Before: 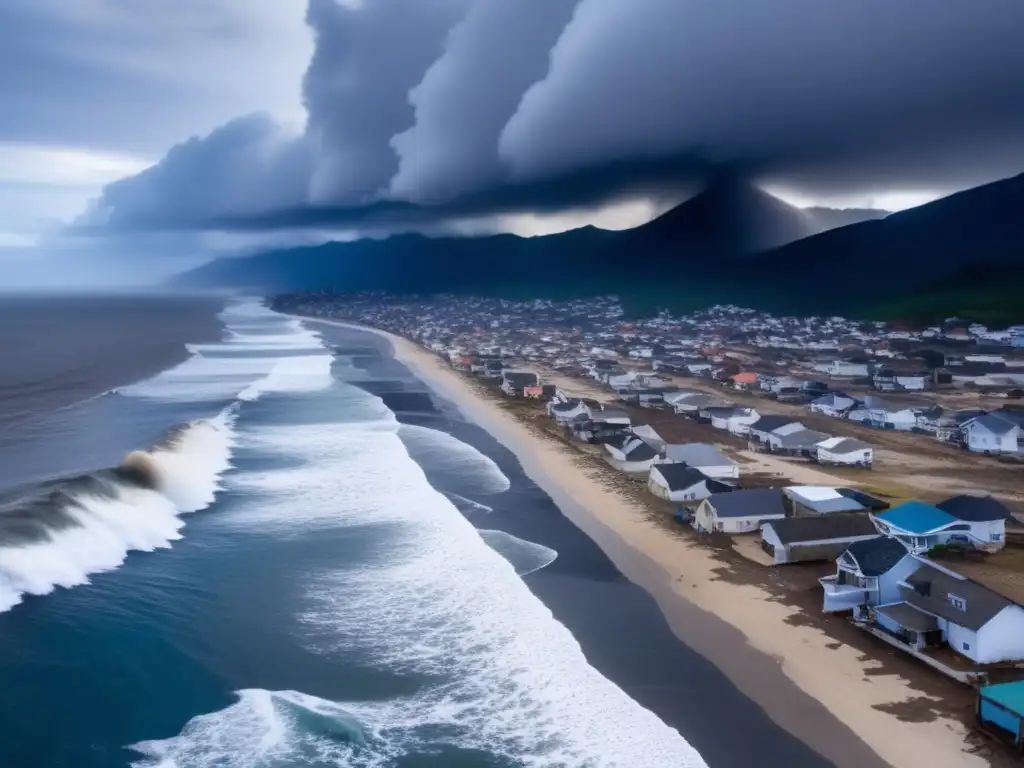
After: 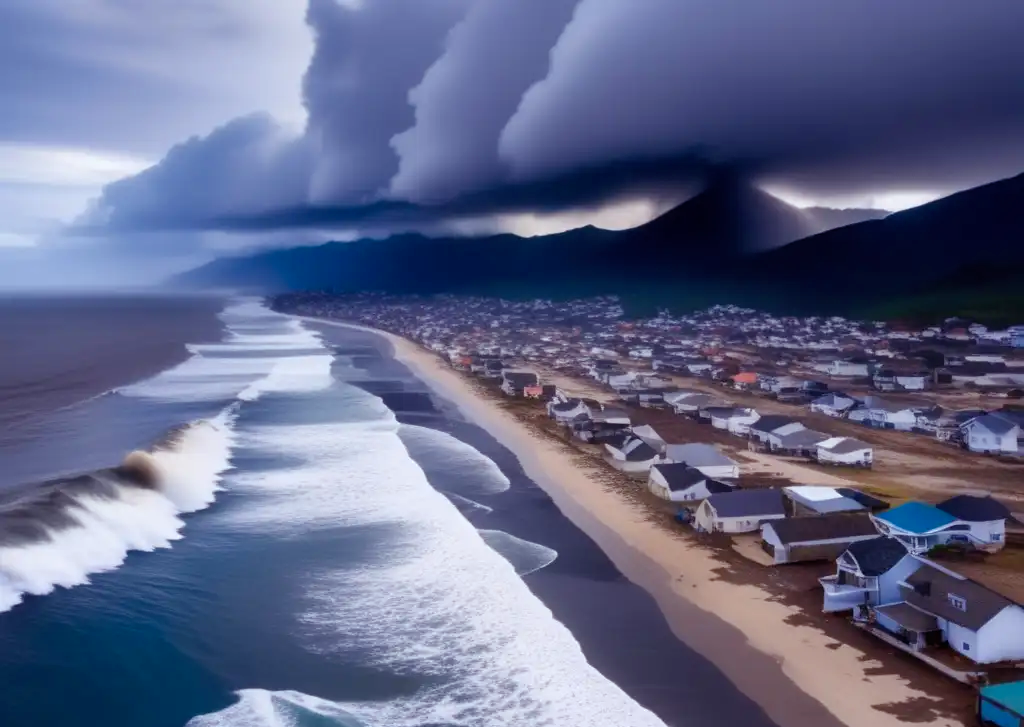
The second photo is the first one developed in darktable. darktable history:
color balance rgb: shadows lift › chroma 0.936%, shadows lift › hue 110.43°, power › luminance -7.717%, power › chroma 1.358%, power › hue 330.51°, perceptual saturation grading › global saturation 21.257%, perceptual saturation grading › highlights -19.882%, perceptual saturation grading › shadows 29.918%
crop and rotate: top 0.003%, bottom 5.258%
